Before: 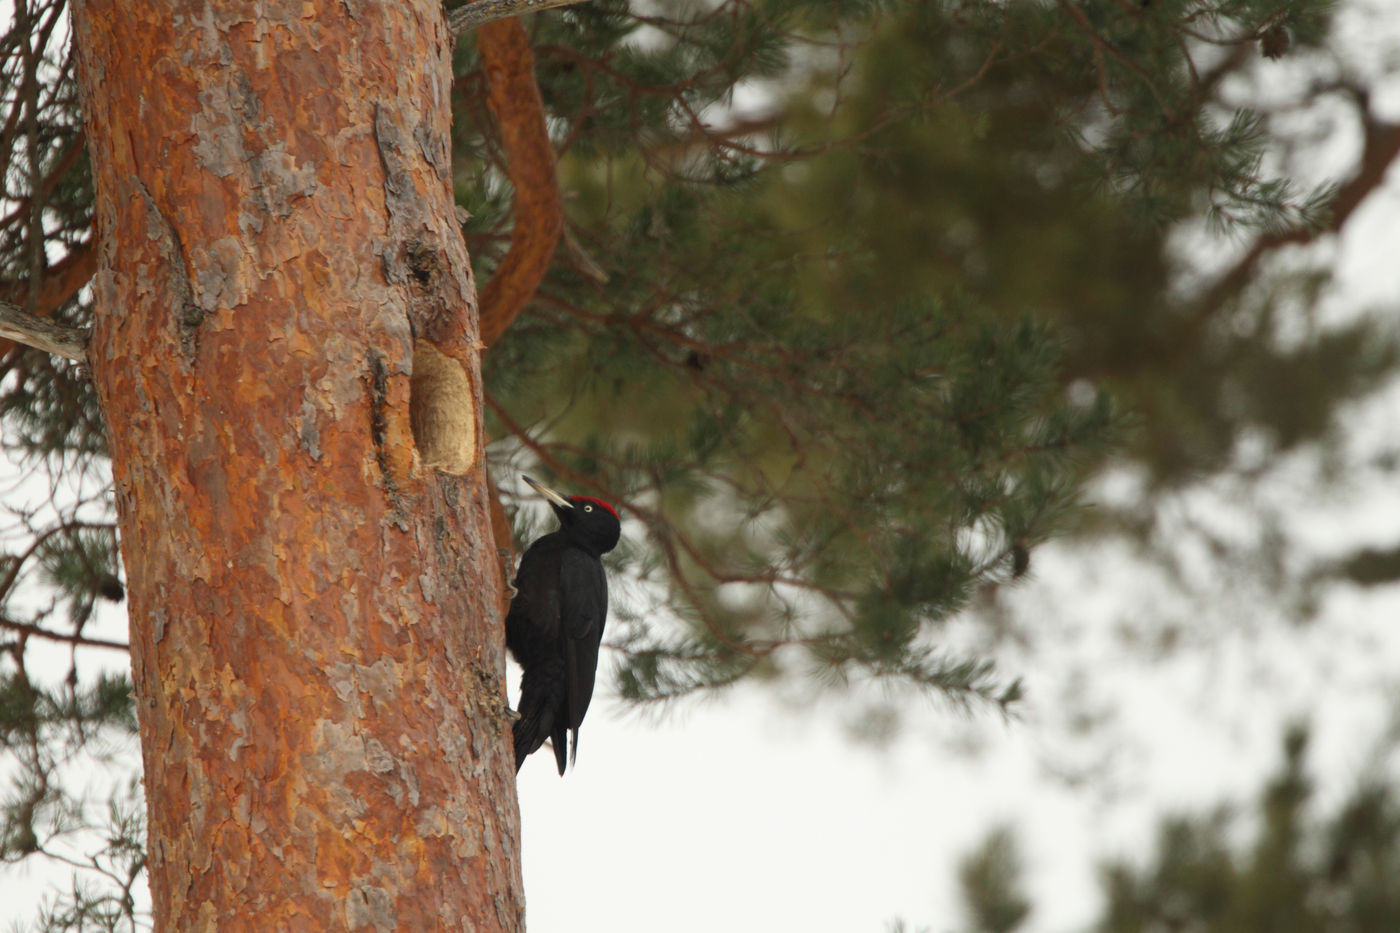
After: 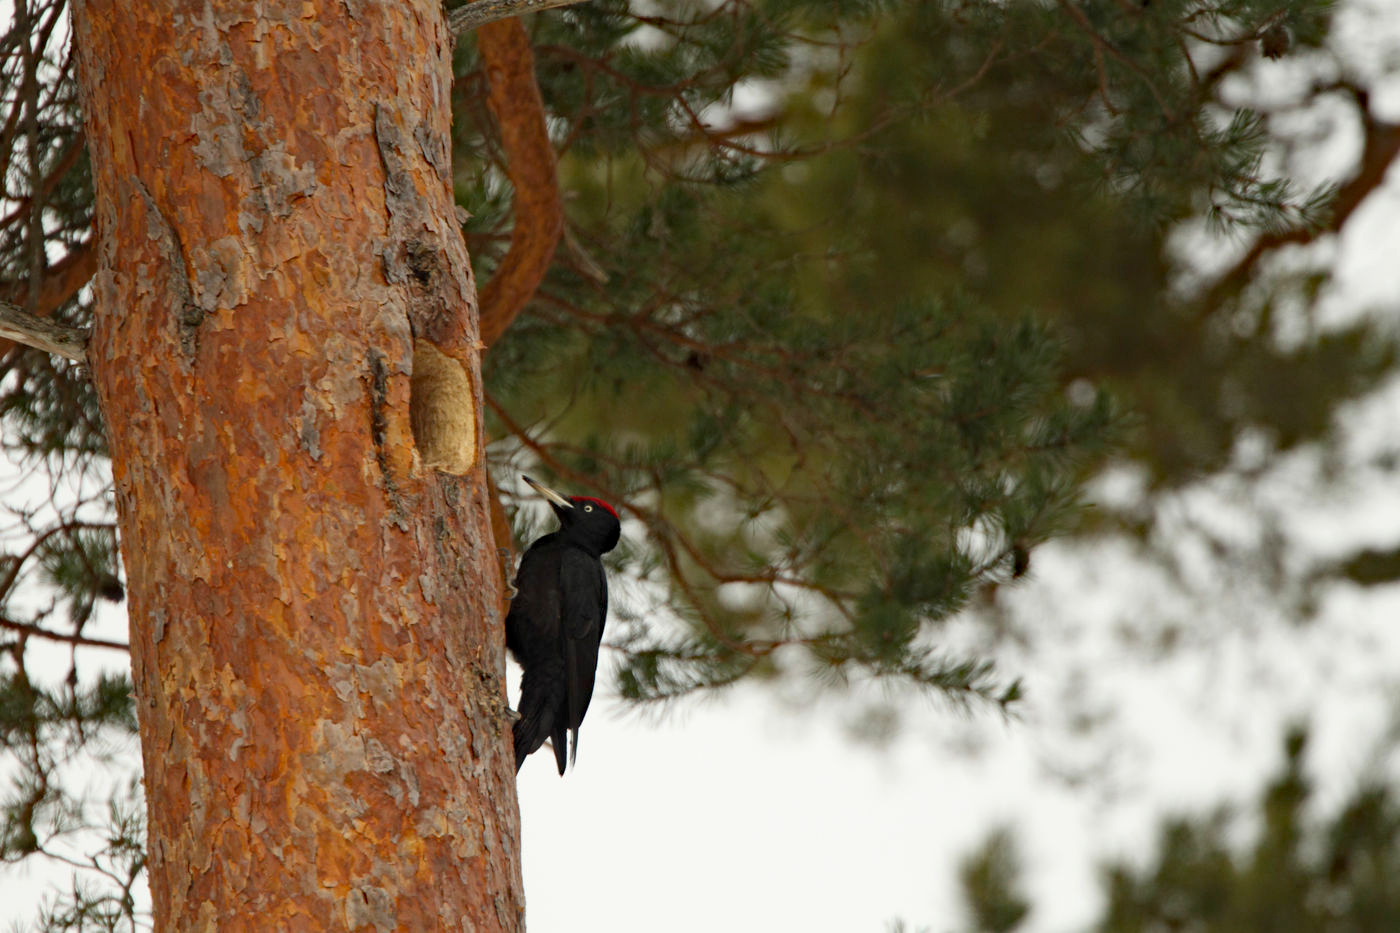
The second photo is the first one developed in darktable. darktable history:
haze removal: strength 0.509, distance 0.431
